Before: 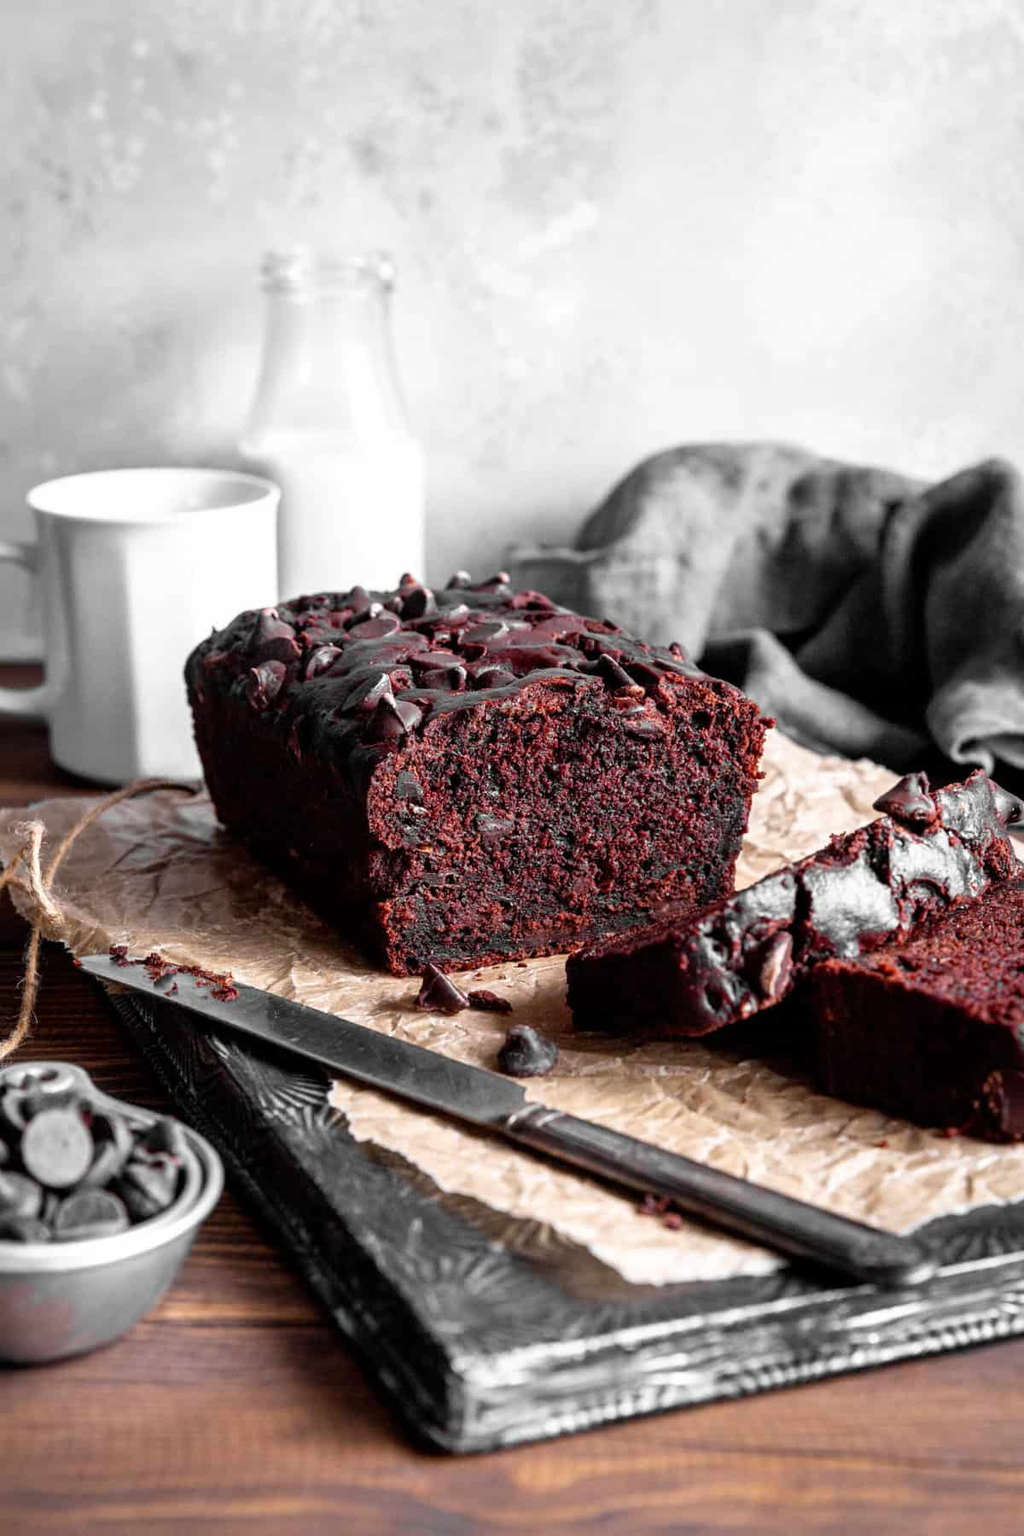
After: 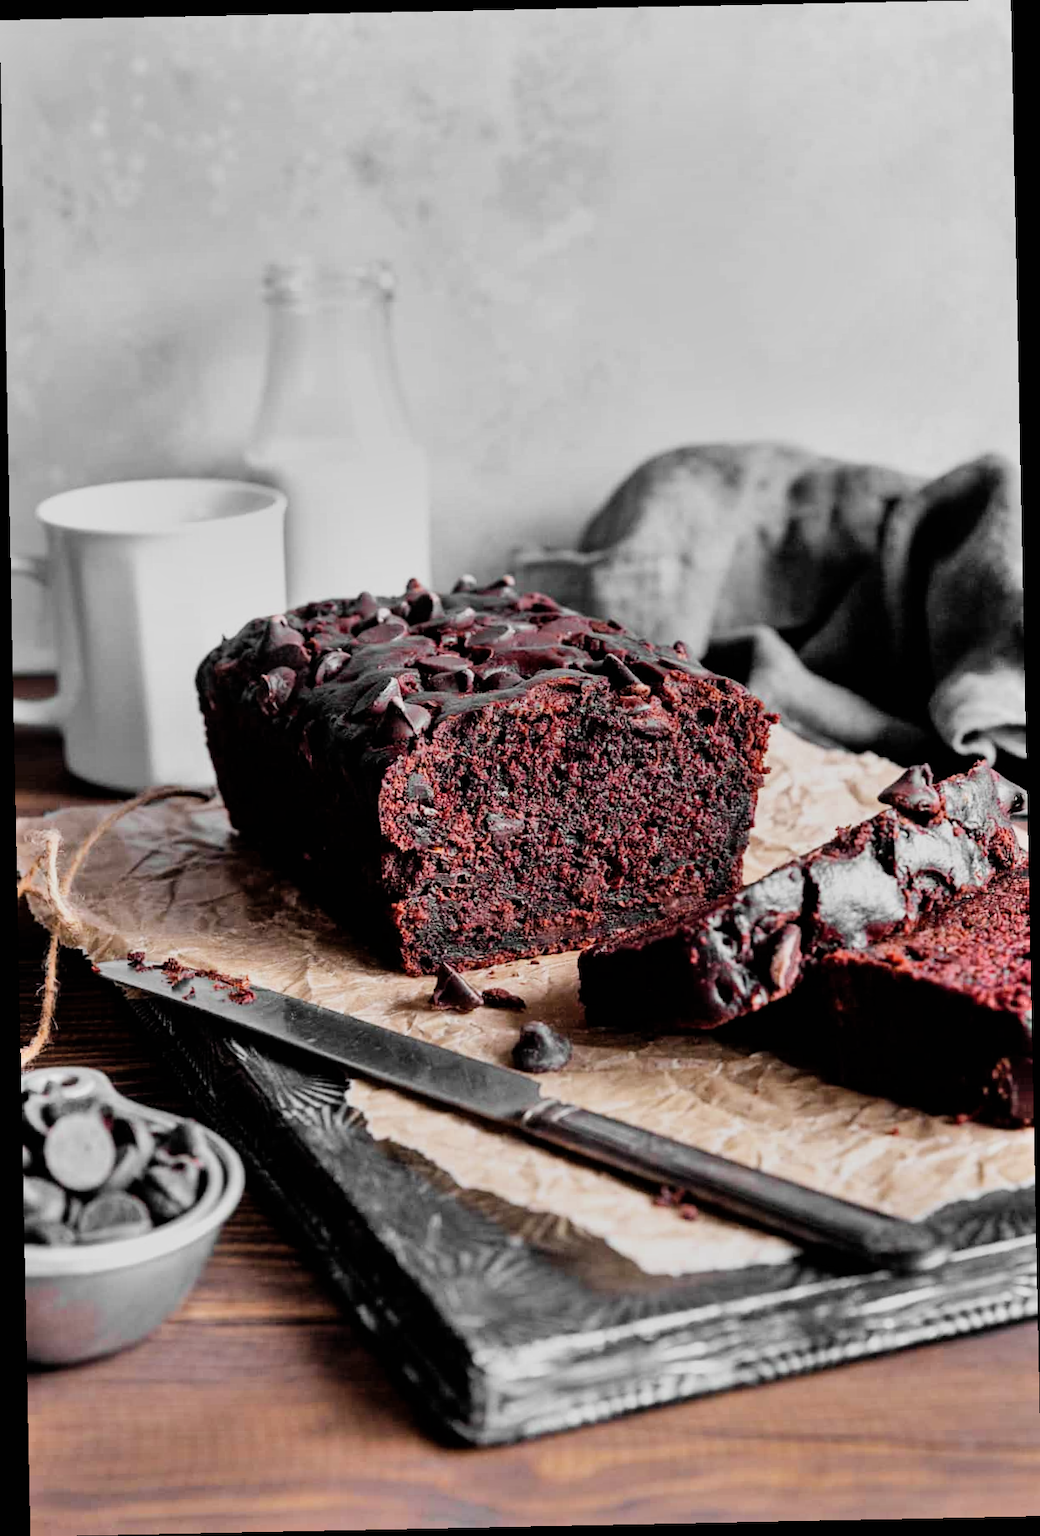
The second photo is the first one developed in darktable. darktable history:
rotate and perspective: rotation -1.17°, automatic cropping off
shadows and highlights: low approximation 0.01, soften with gaussian
filmic rgb: hardness 4.17
